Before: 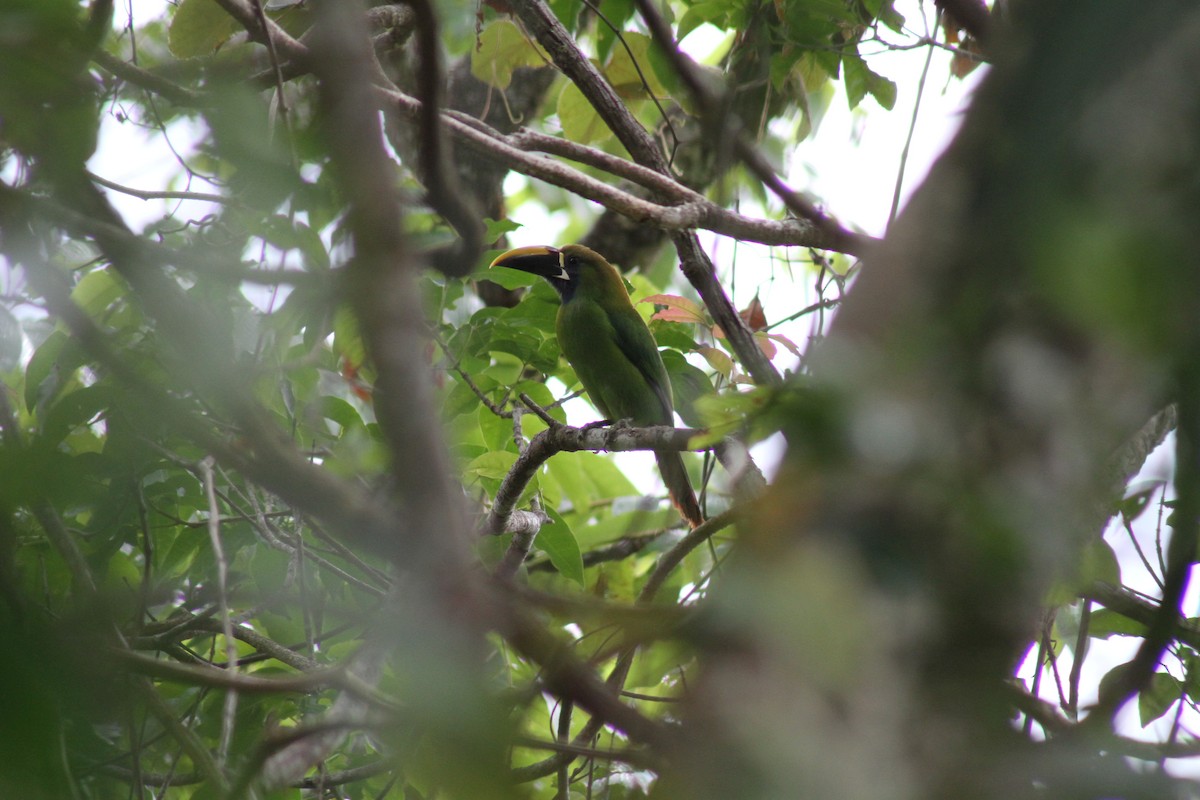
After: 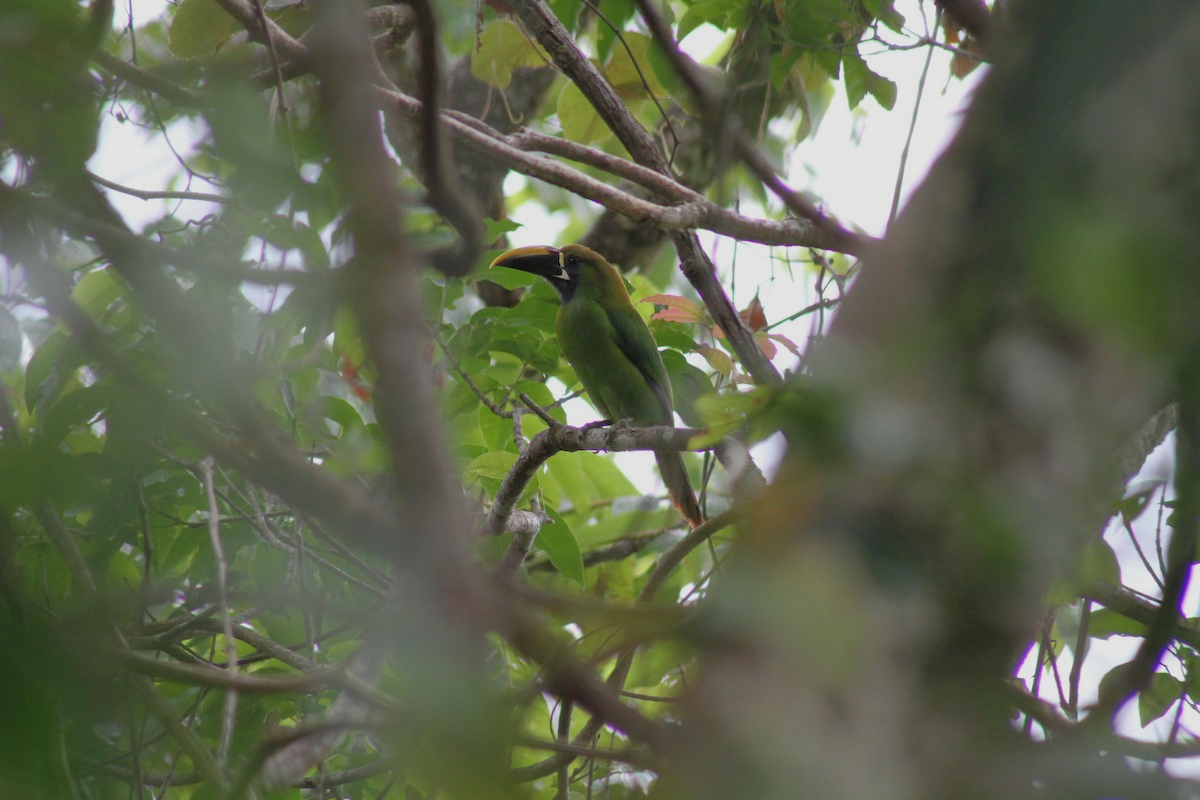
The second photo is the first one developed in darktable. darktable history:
tone equalizer: -8 EV 0.285 EV, -7 EV 0.401 EV, -6 EV 0.448 EV, -5 EV 0.272 EV, -3 EV -0.273 EV, -2 EV -0.403 EV, -1 EV -0.421 EV, +0 EV -0.268 EV, edges refinement/feathering 500, mask exposure compensation -1.57 EV, preserve details no
